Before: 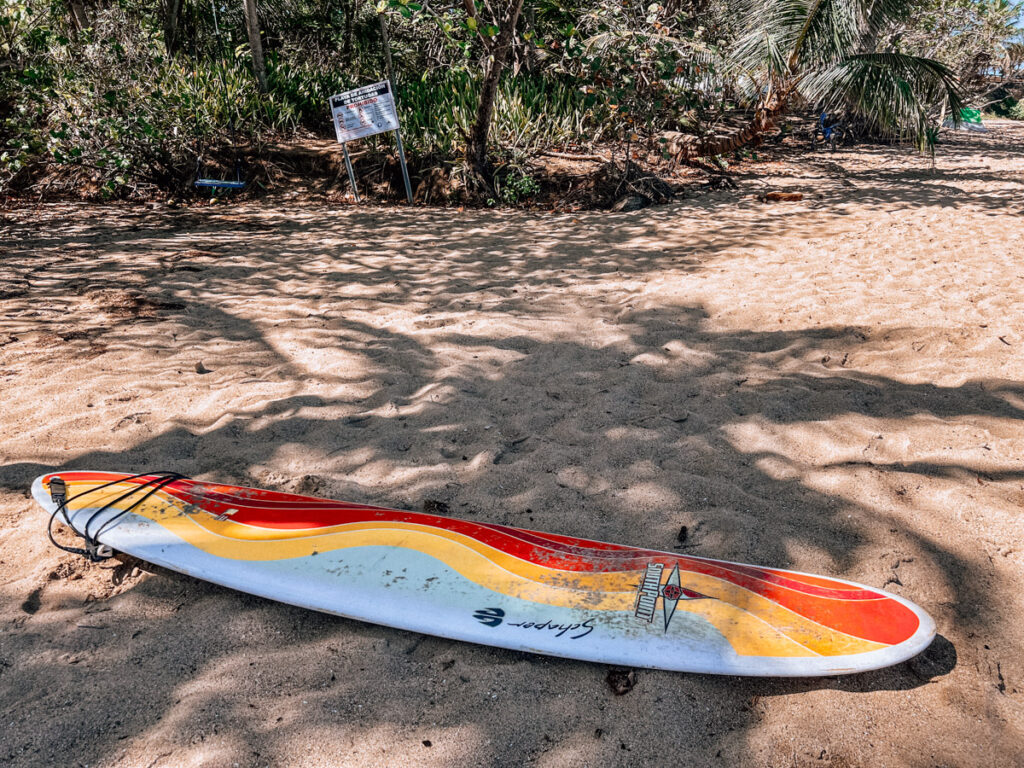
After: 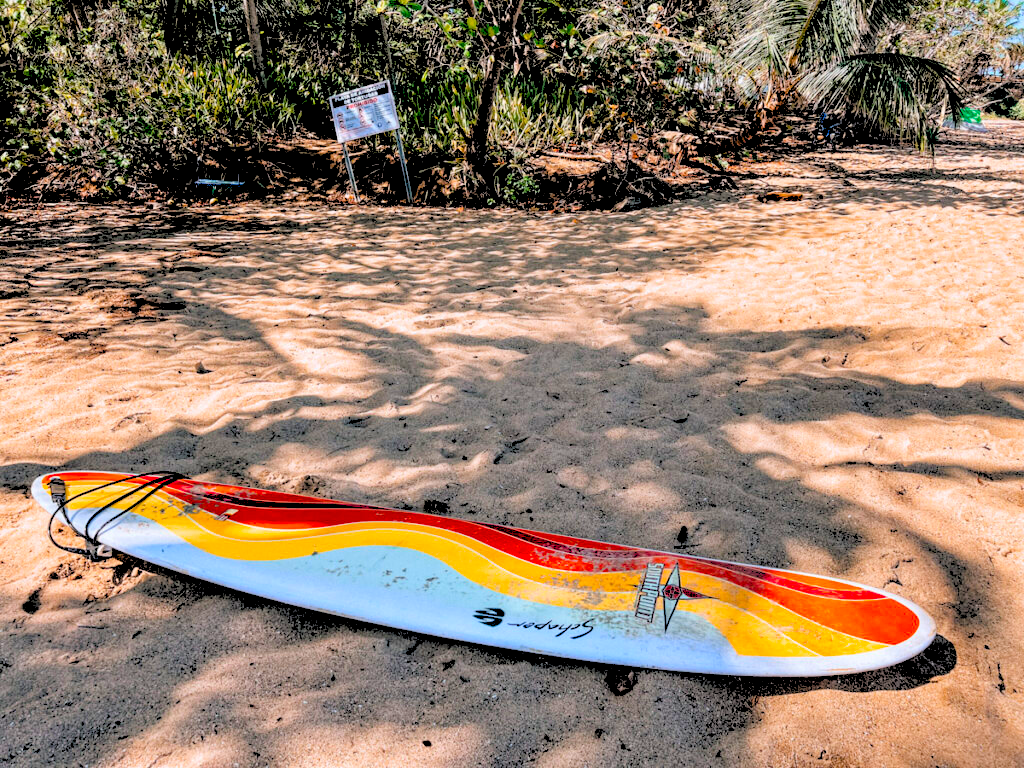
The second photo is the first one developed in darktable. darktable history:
color balance rgb: linear chroma grading › global chroma 15%, perceptual saturation grading › global saturation 30%
rgb levels: levels [[0.027, 0.429, 0.996], [0, 0.5, 1], [0, 0.5, 1]]
